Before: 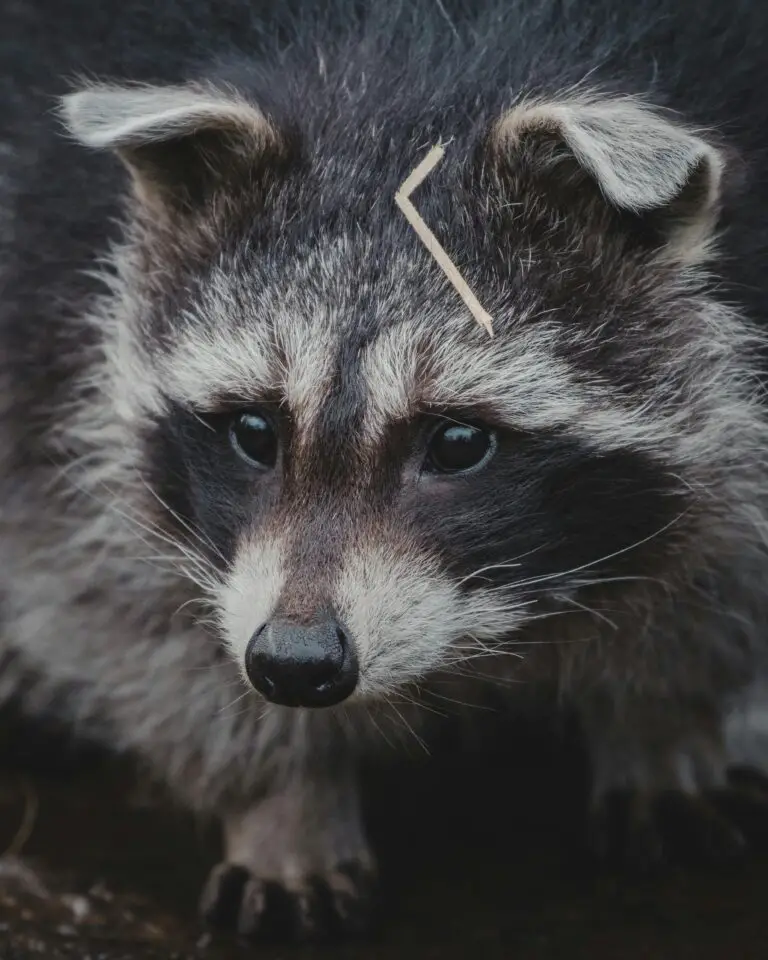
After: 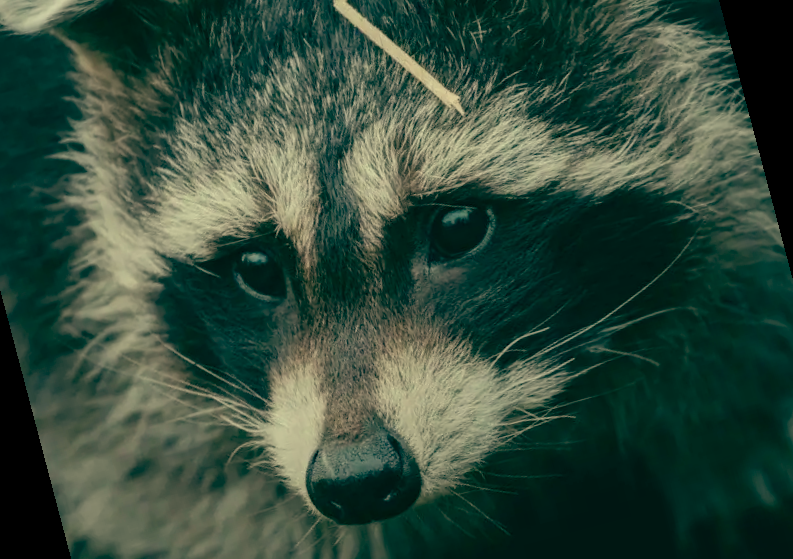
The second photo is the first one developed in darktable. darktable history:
color balance: mode lift, gamma, gain (sRGB), lift [1, 0.69, 1, 1], gamma [1, 1.482, 1, 1], gain [1, 1, 1, 0.802]
rotate and perspective: rotation -14.8°, crop left 0.1, crop right 0.903, crop top 0.25, crop bottom 0.748
